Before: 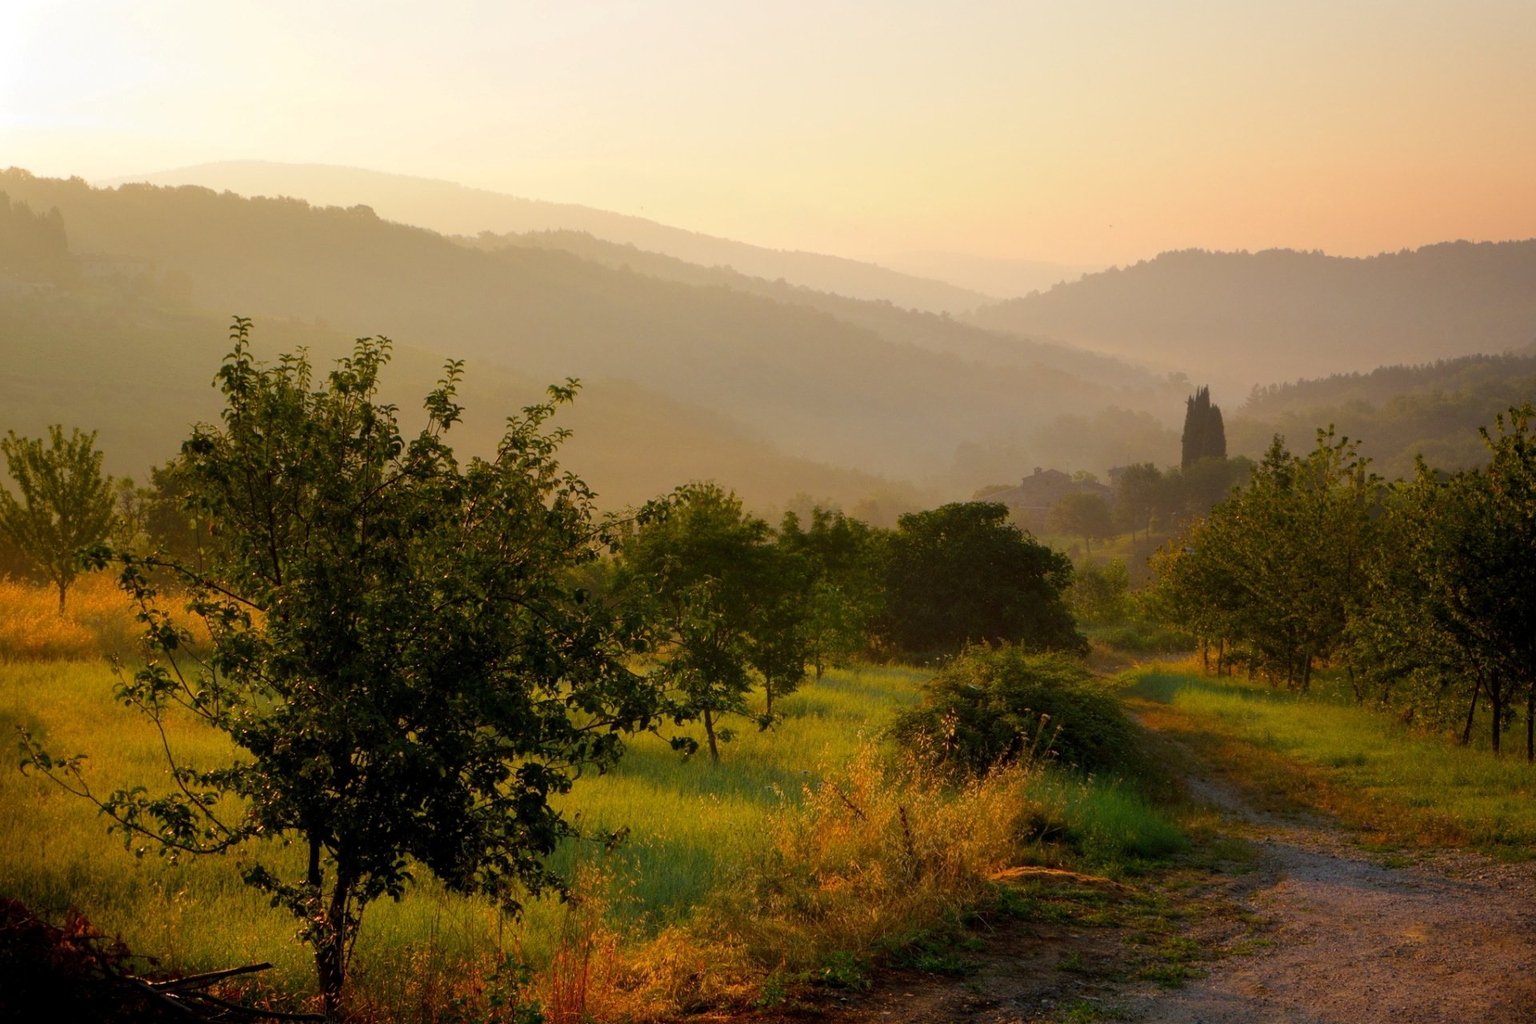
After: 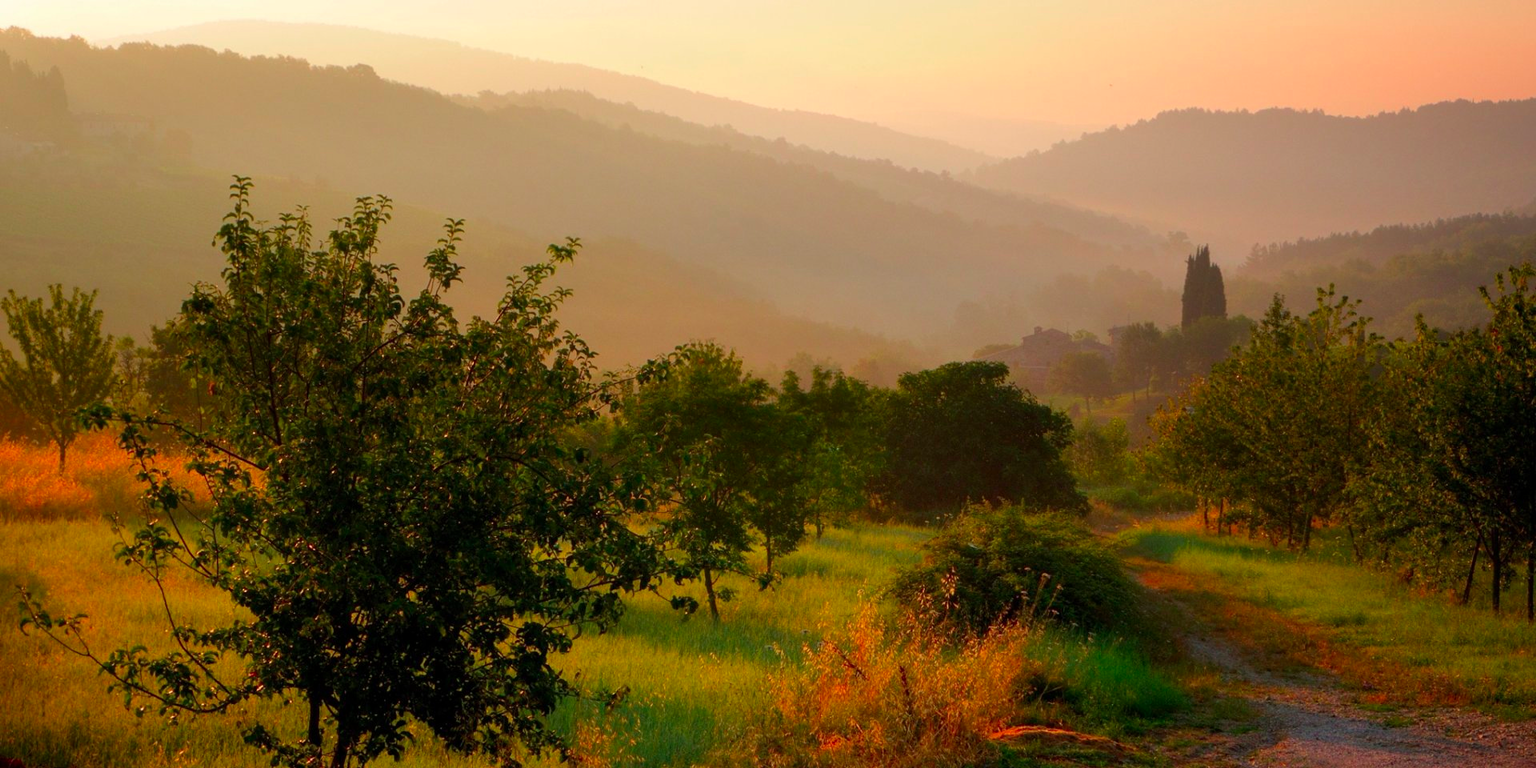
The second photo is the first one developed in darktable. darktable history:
crop: top 13.819%, bottom 11.169%
color contrast: green-magenta contrast 1.73, blue-yellow contrast 1.15
